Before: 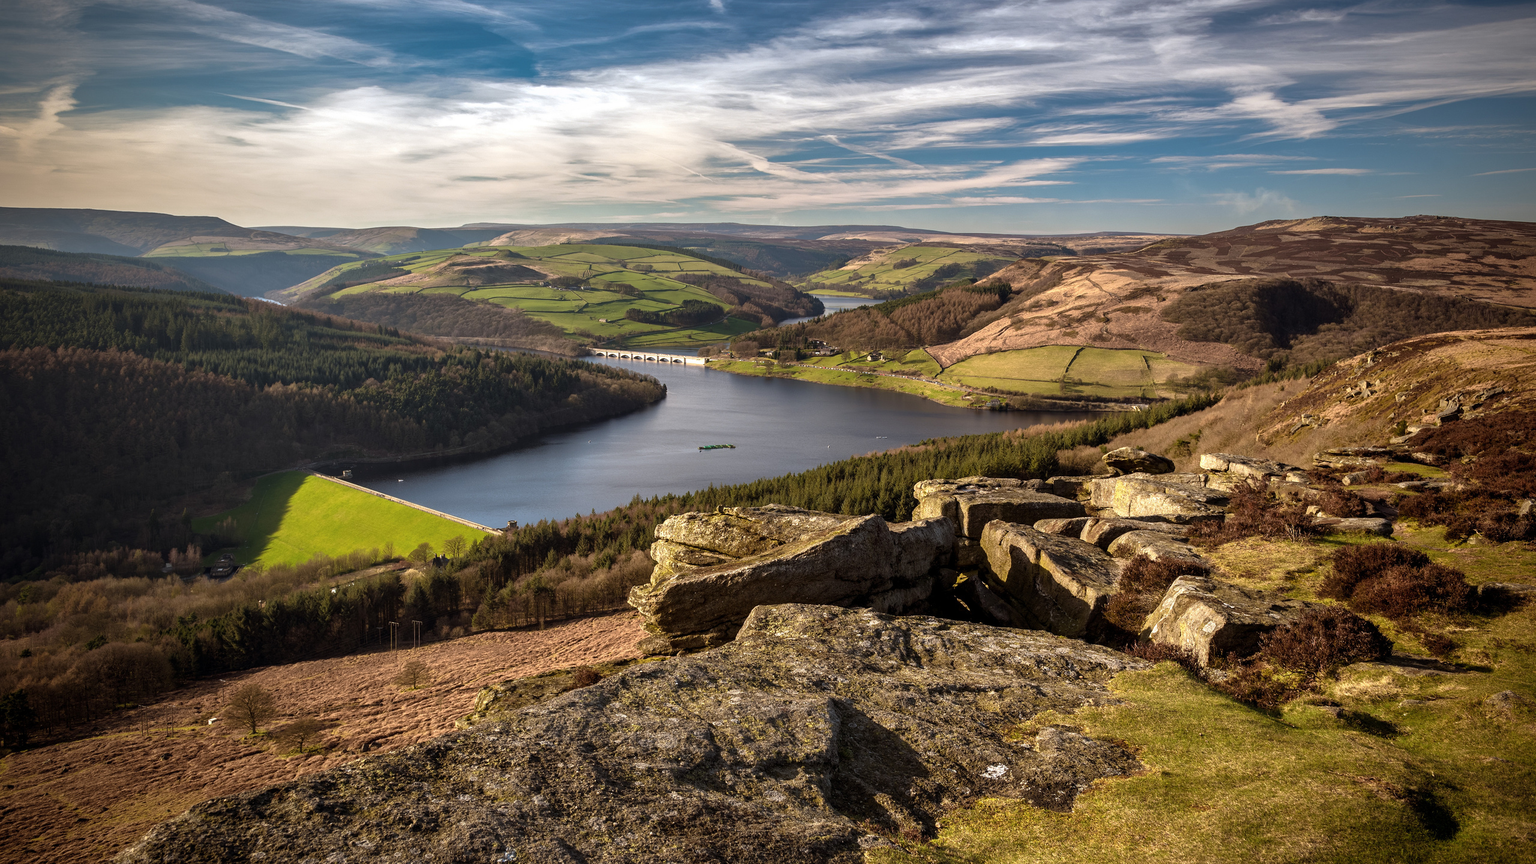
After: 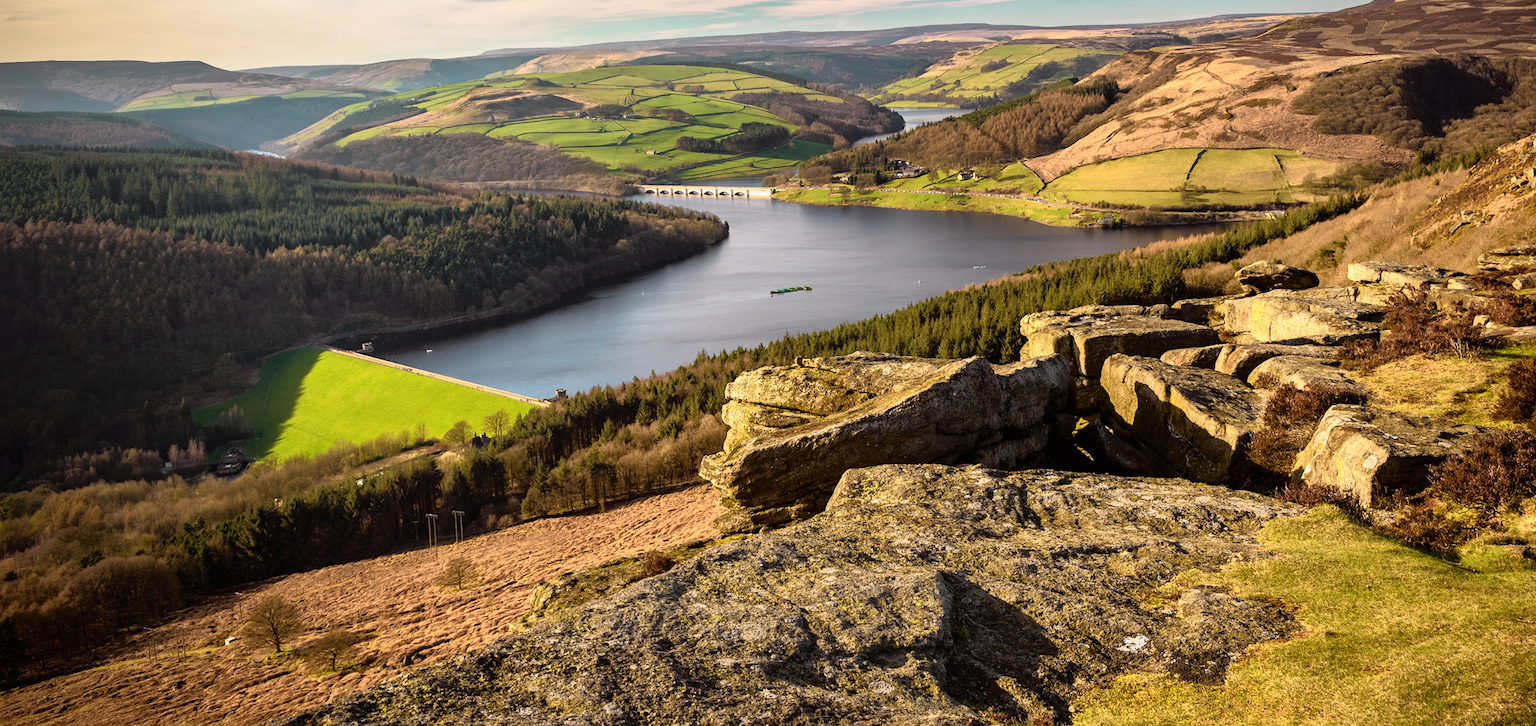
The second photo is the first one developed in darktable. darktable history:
crop: top 20.916%, right 9.437%, bottom 0.316%
tone curve: curves: ch0 [(0, 0.005) (0.103, 0.097) (0.18, 0.22) (0.4, 0.485) (0.5, 0.612) (0.668, 0.787) (0.823, 0.894) (1, 0.971)]; ch1 [(0, 0) (0.172, 0.123) (0.324, 0.253) (0.396, 0.388) (0.478, 0.461) (0.499, 0.498) (0.522, 0.528) (0.618, 0.649) (0.753, 0.821) (1, 1)]; ch2 [(0, 0) (0.411, 0.424) (0.496, 0.501) (0.515, 0.514) (0.555, 0.585) (0.641, 0.69) (1, 1)], color space Lab, independent channels, preserve colors none
rotate and perspective: rotation -3.52°, crop left 0.036, crop right 0.964, crop top 0.081, crop bottom 0.919
